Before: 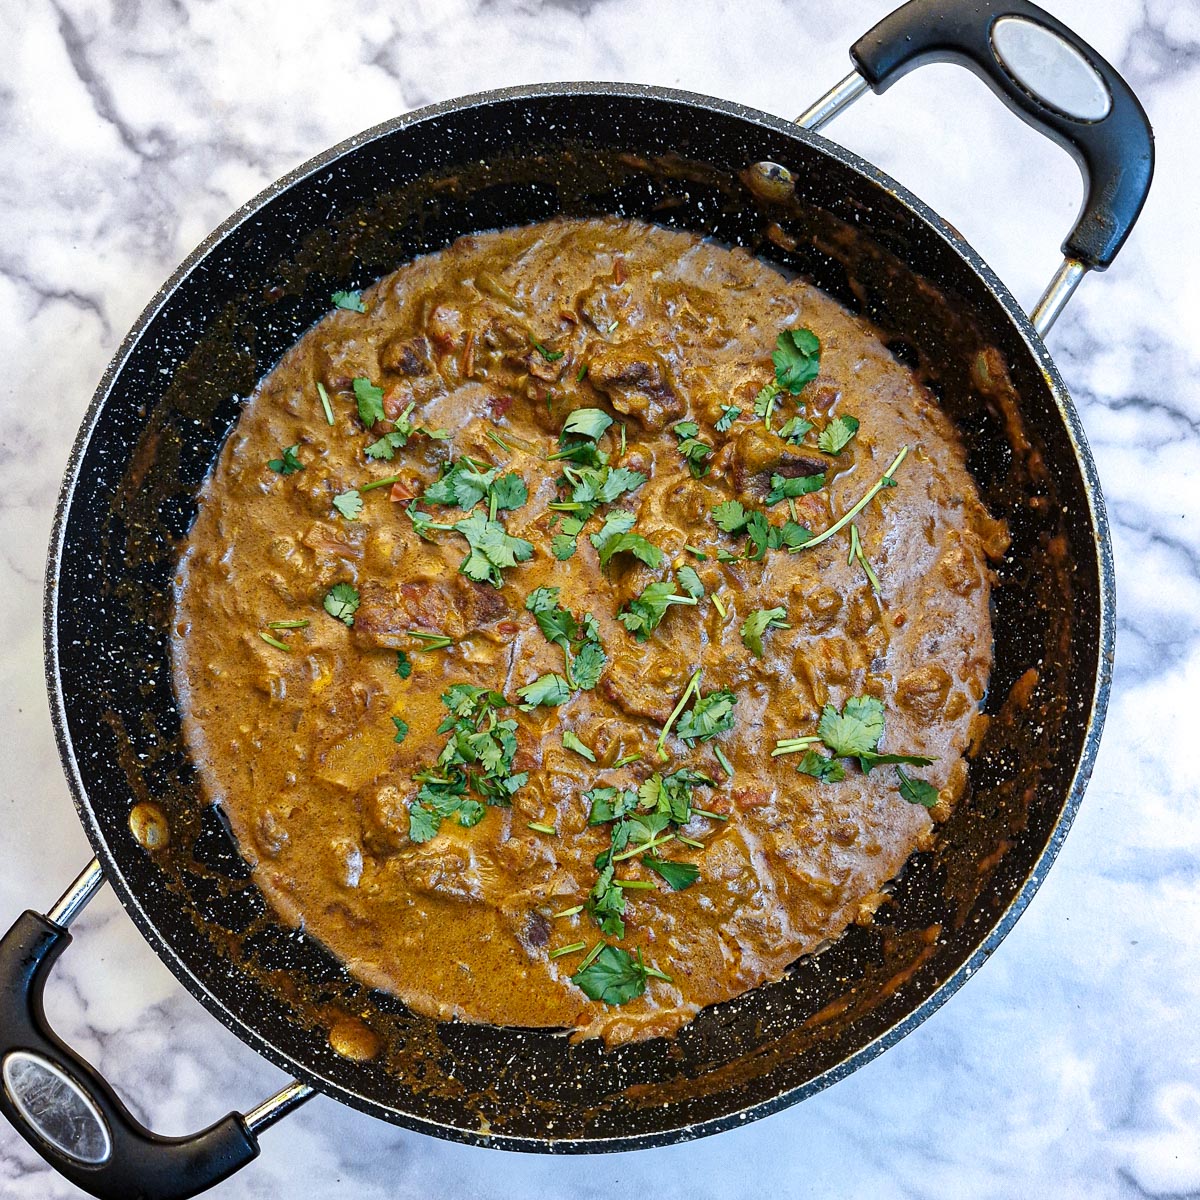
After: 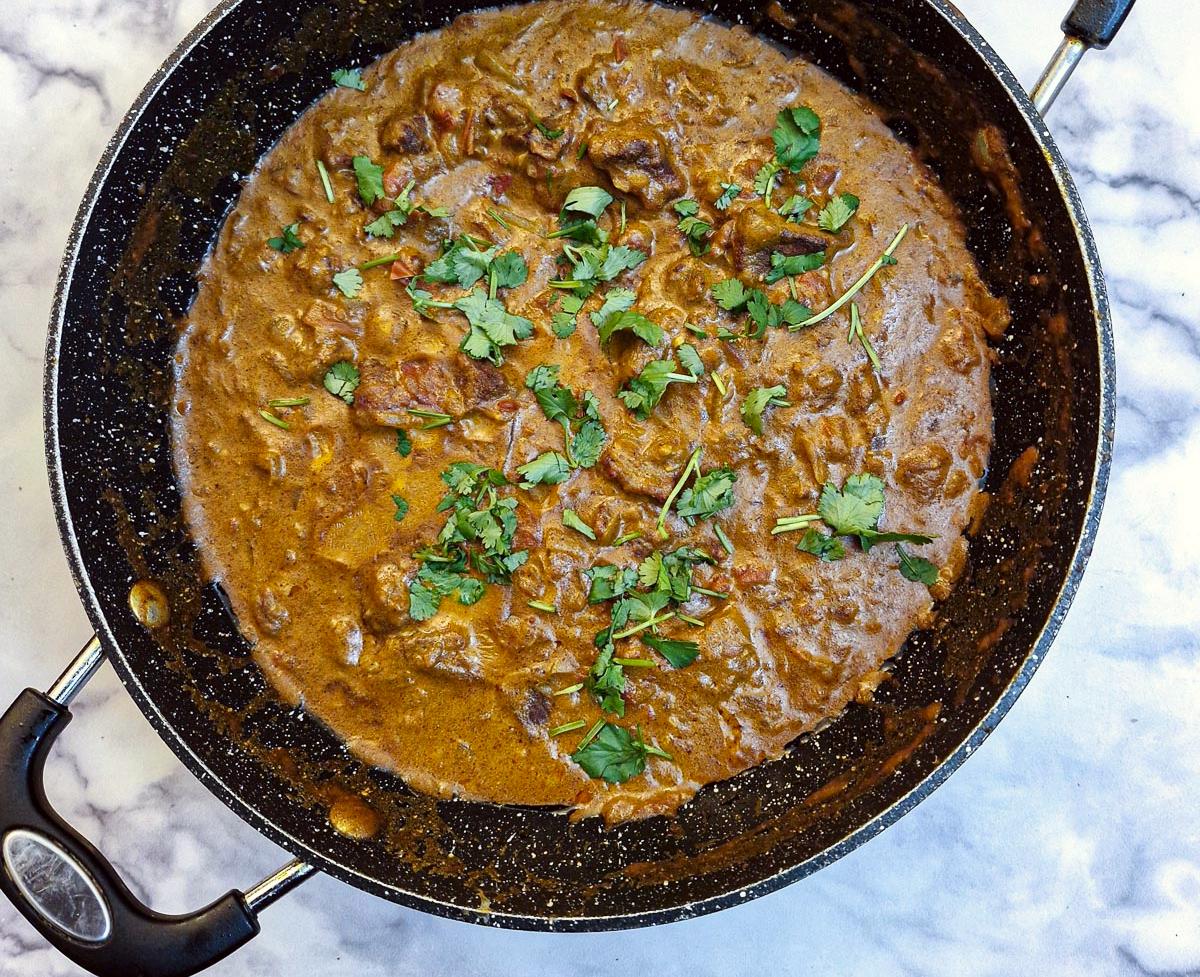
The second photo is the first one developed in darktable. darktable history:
crop and rotate: top 18.507%
color correction: highlights a* -0.95, highlights b* 4.5, shadows a* 3.55
